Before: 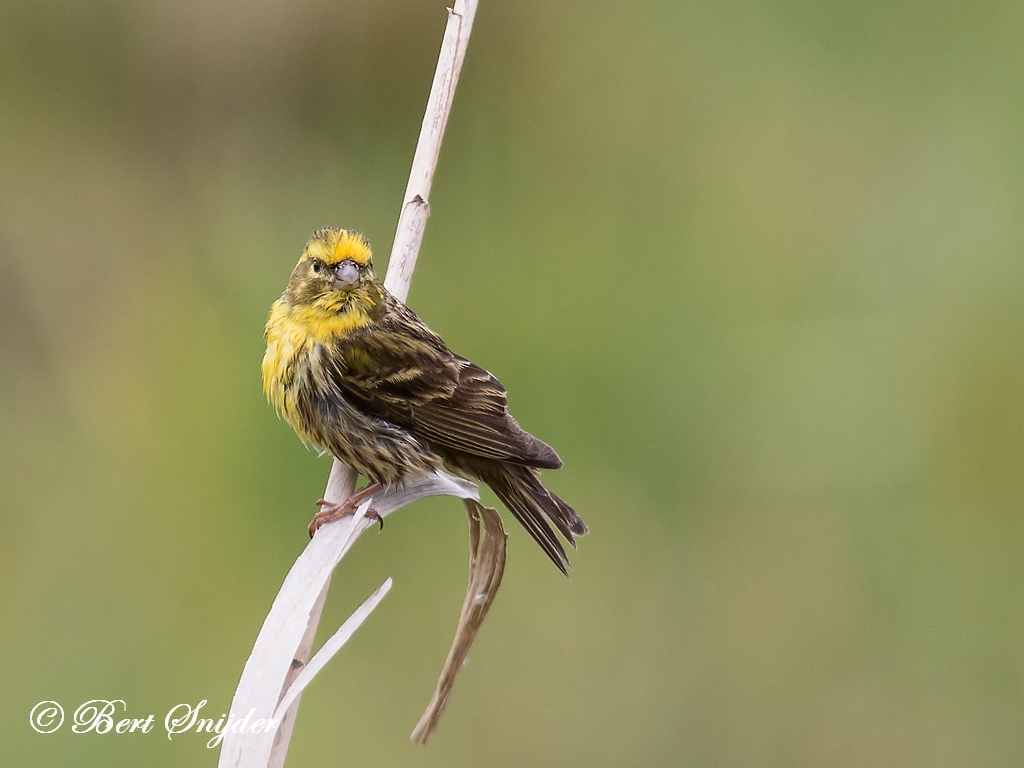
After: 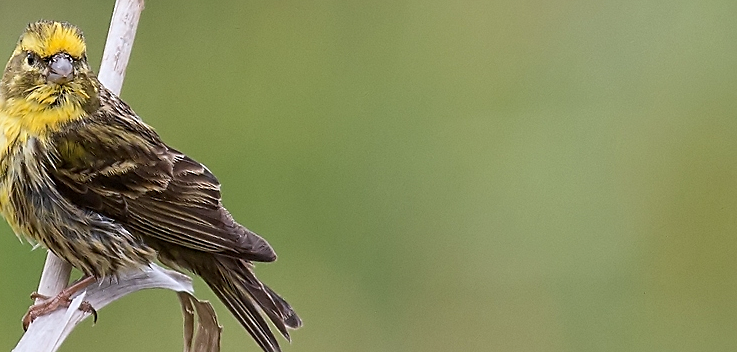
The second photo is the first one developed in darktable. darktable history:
sharpen: on, module defaults
white balance: red 0.983, blue 1.036
crop and rotate: left 27.938%, top 27.046%, bottom 27.046%
